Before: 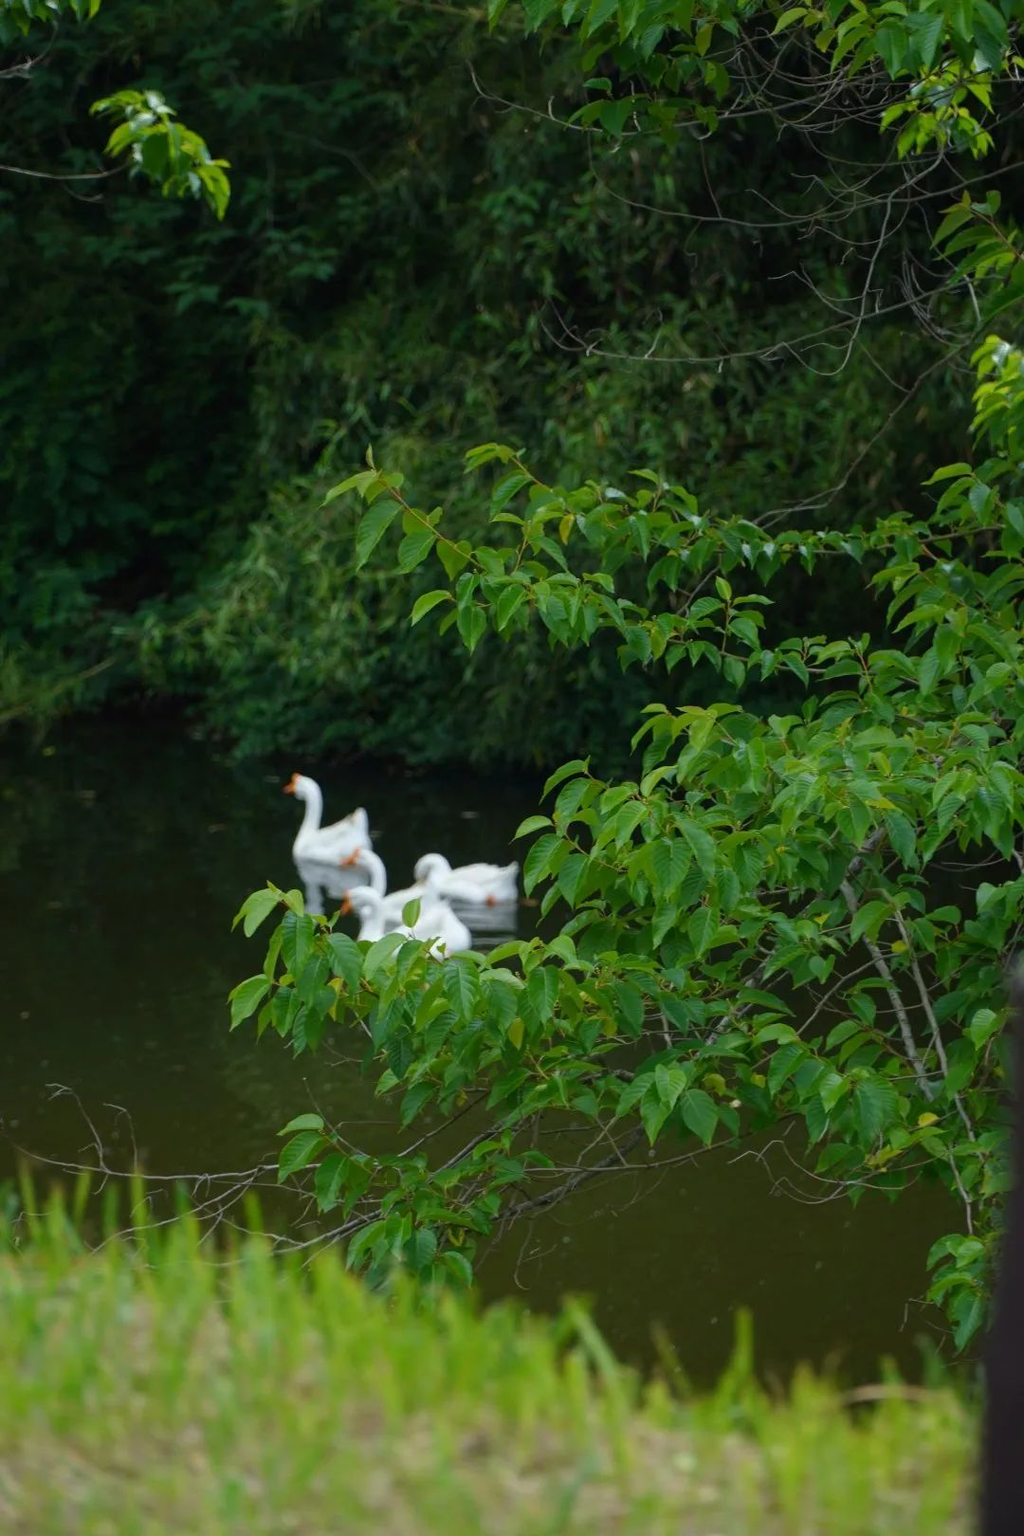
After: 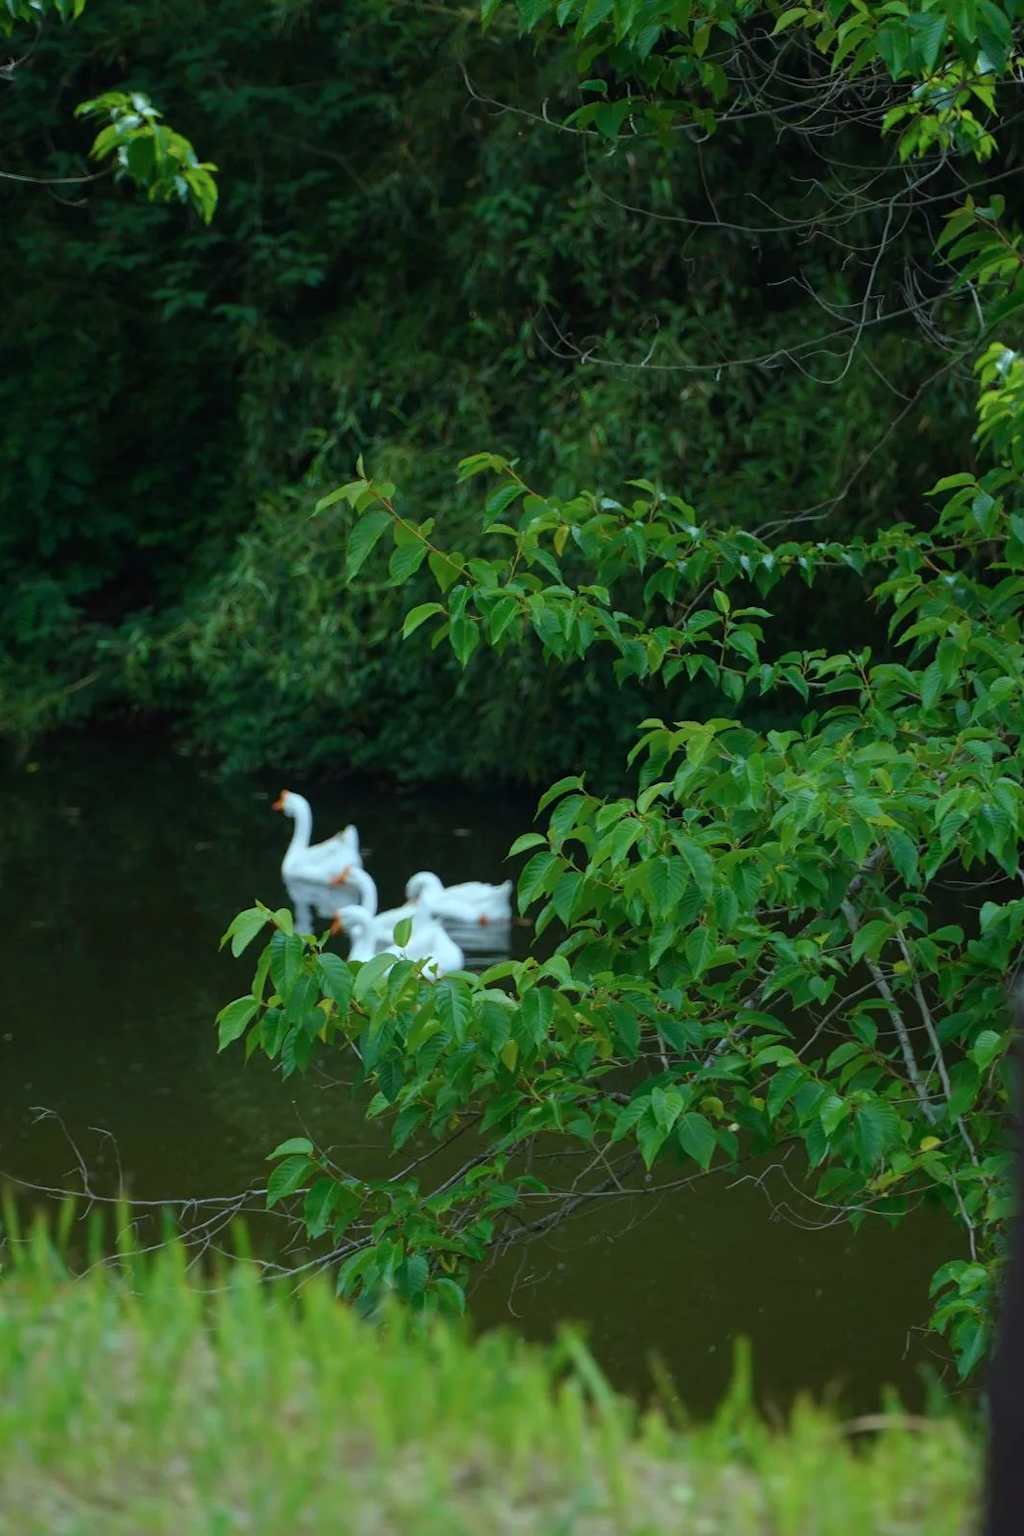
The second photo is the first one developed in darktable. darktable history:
crop: left 1.704%, right 0.276%, bottom 2.051%
color correction: highlights a* -10.28, highlights b* -9.94
